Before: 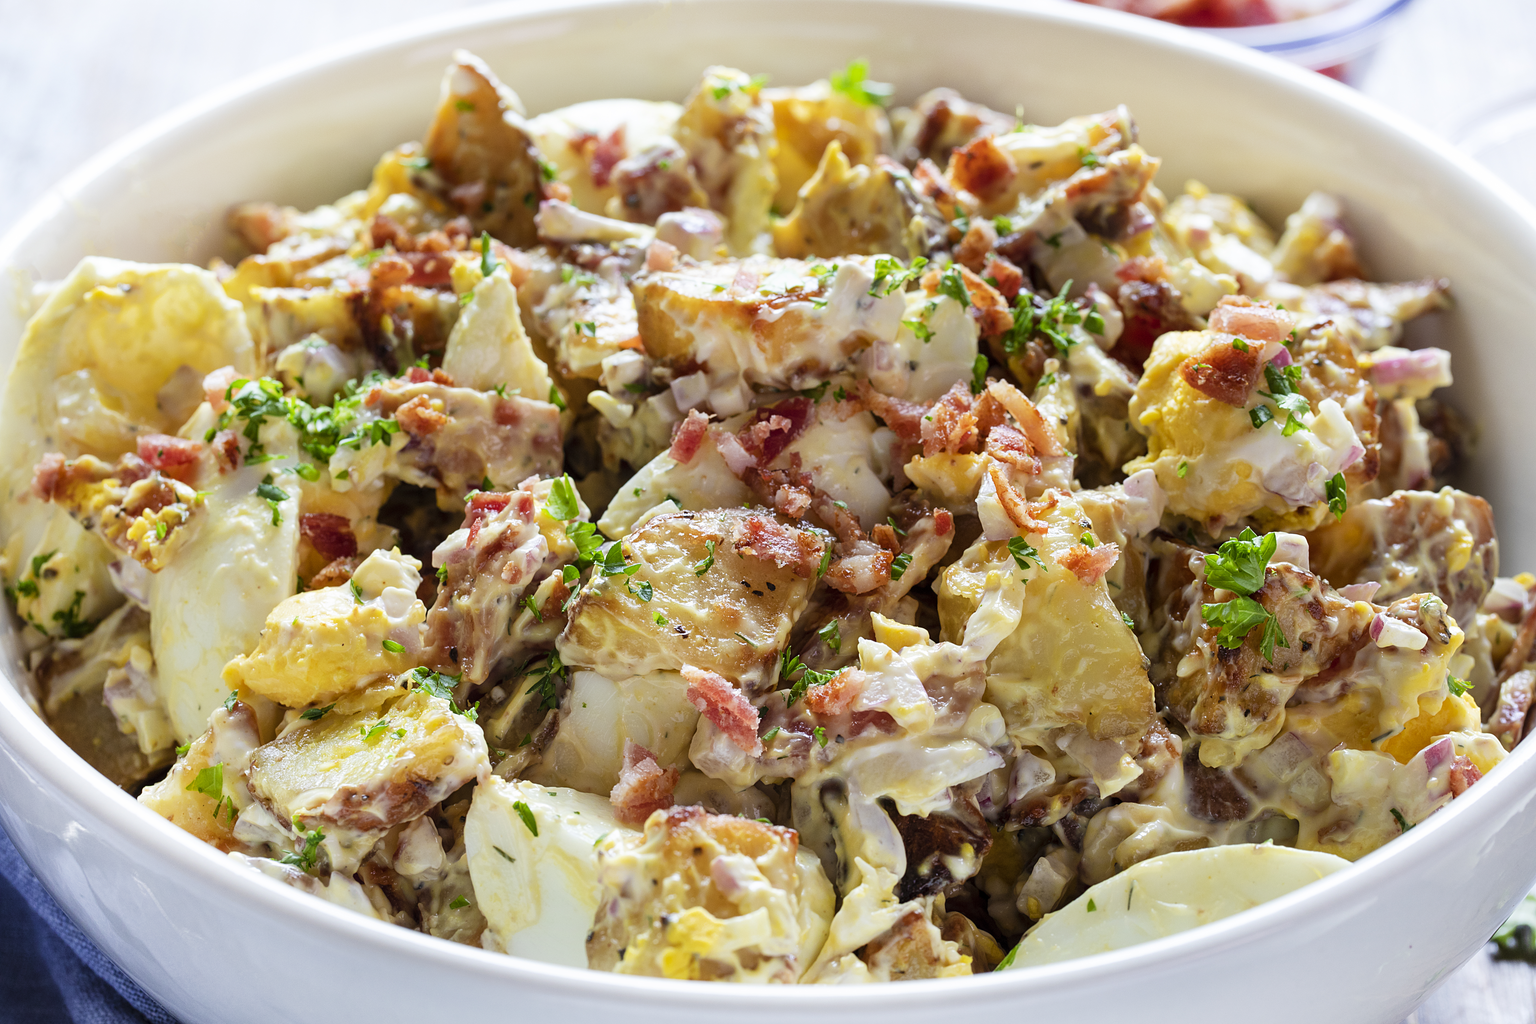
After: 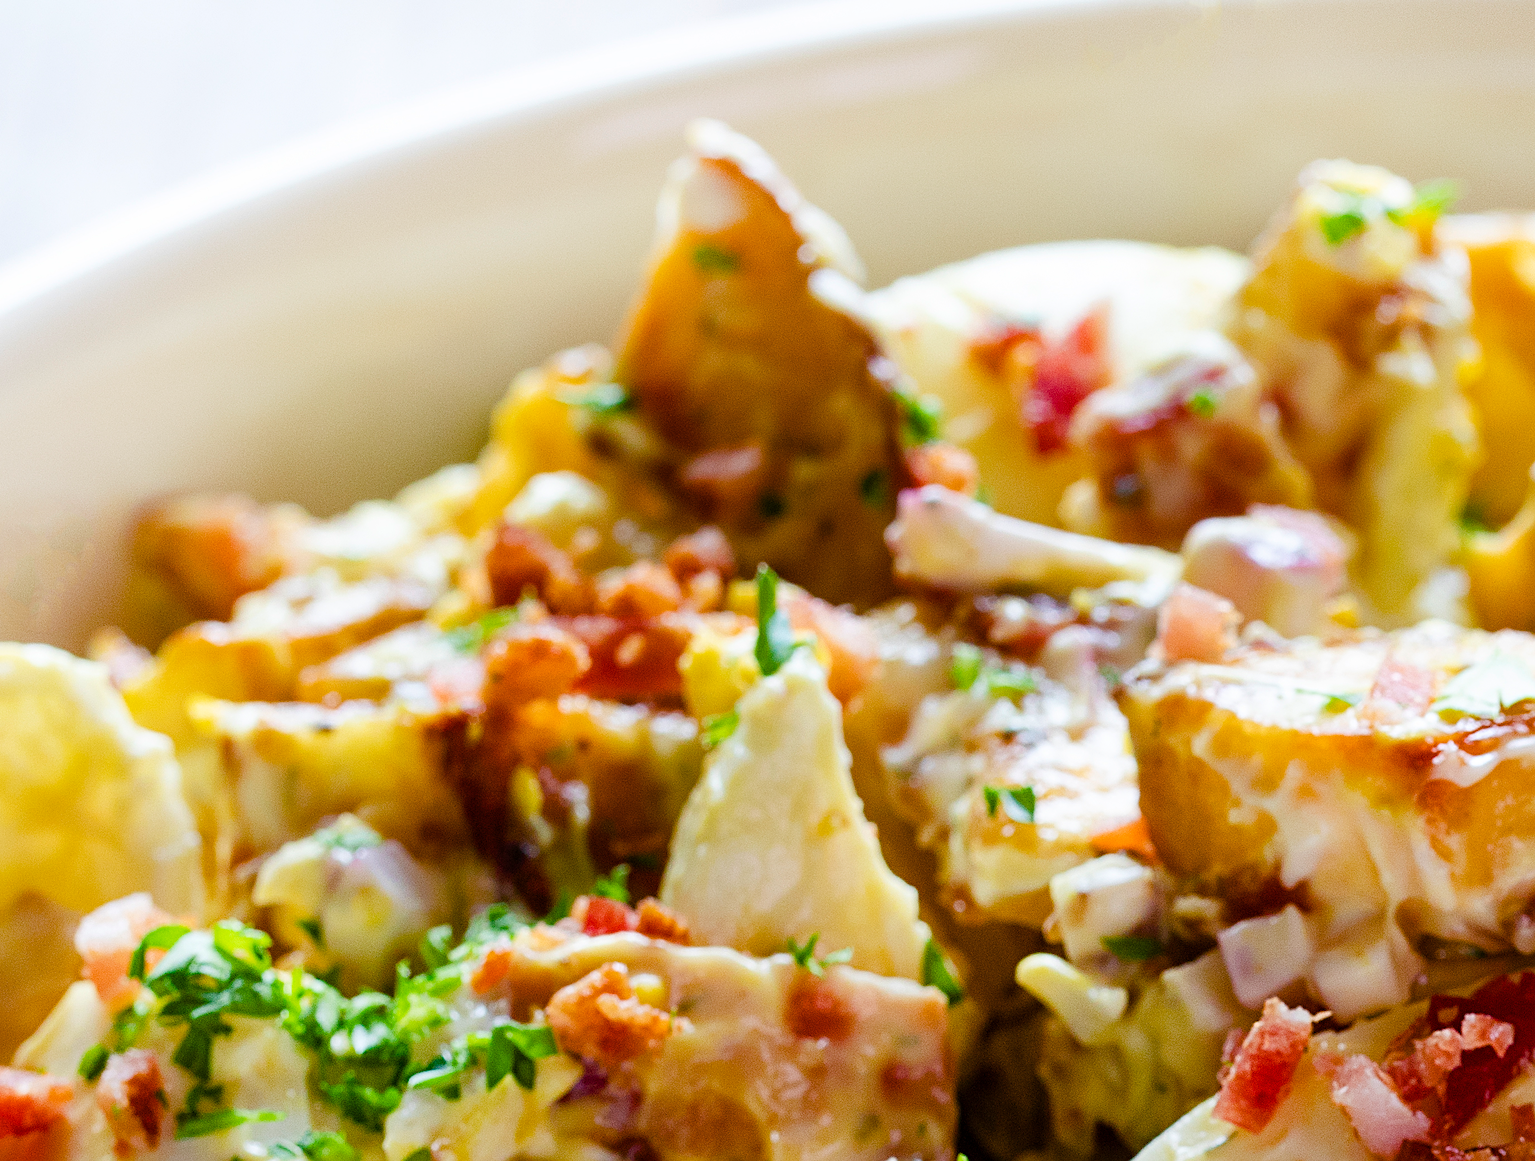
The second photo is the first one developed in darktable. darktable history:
crop and rotate: left 11.212%, top 0.051%, right 47.879%, bottom 53.553%
sharpen: on, module defaults
color balance rgb: linear chroma grading › global chroma 15.099%, perceptual saturation grading › global saturation 0.639%, perceptual saturation grading › highlights -17.054%, perceptual saturation grading › mid-tones 33.809%, perceptual saturation grading › shadows 50.367%, global vibrance 20%
